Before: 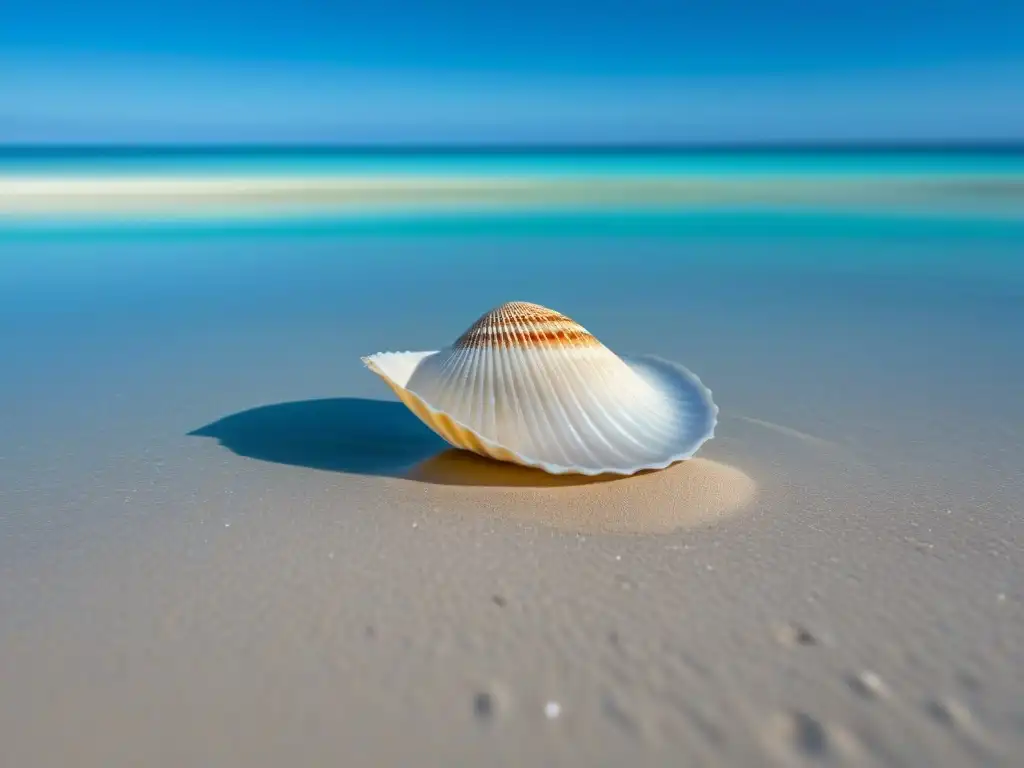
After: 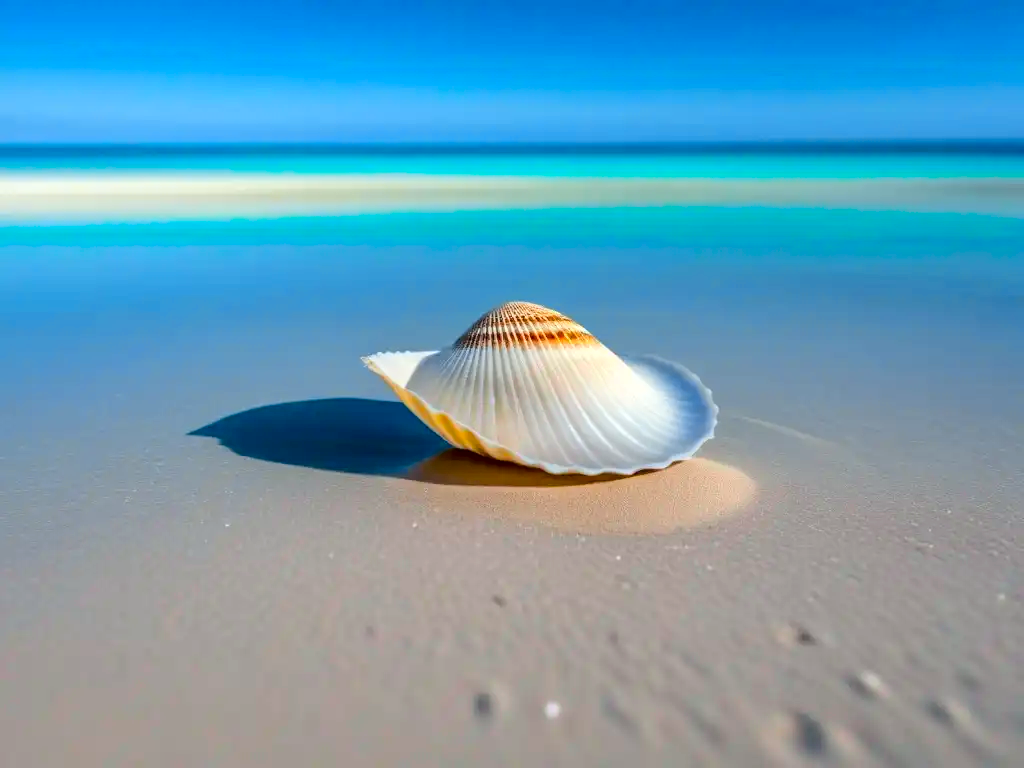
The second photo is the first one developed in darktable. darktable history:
color balance rgb: perceptual saturation grading › global saturation 25%, global vibrance 20%
tone curve: curves: ch0 [(0, 0) (0.105, 0.068) (0.181, 0.14) (0.28, 0.259) (0.384, 0.404) (0.485, 0.531) (0.638, 0.681) (0.87, 0.883) (1, 0.977)]; ch1 [(0, 0) (0.161, 0.092) (0.35, 0.33) (0.379, 0.401) (0.456, 0.469) (0.501, 0.499) (0.516, 0.524) (0.562, 0.569) (0.635, 0.646) (1, 1)]; ch2 [(0, 0) (0.371, 0.362) (0.437, 0.437) (0.5, 0.5) (0.53, 0.524) (0.56, 0.561) (0.622, 0.606) (1, 1)], color space Lab, independent channels, preserve colors none
local contrast: highlights 25%, shadows 75%, midtone range 0.75
